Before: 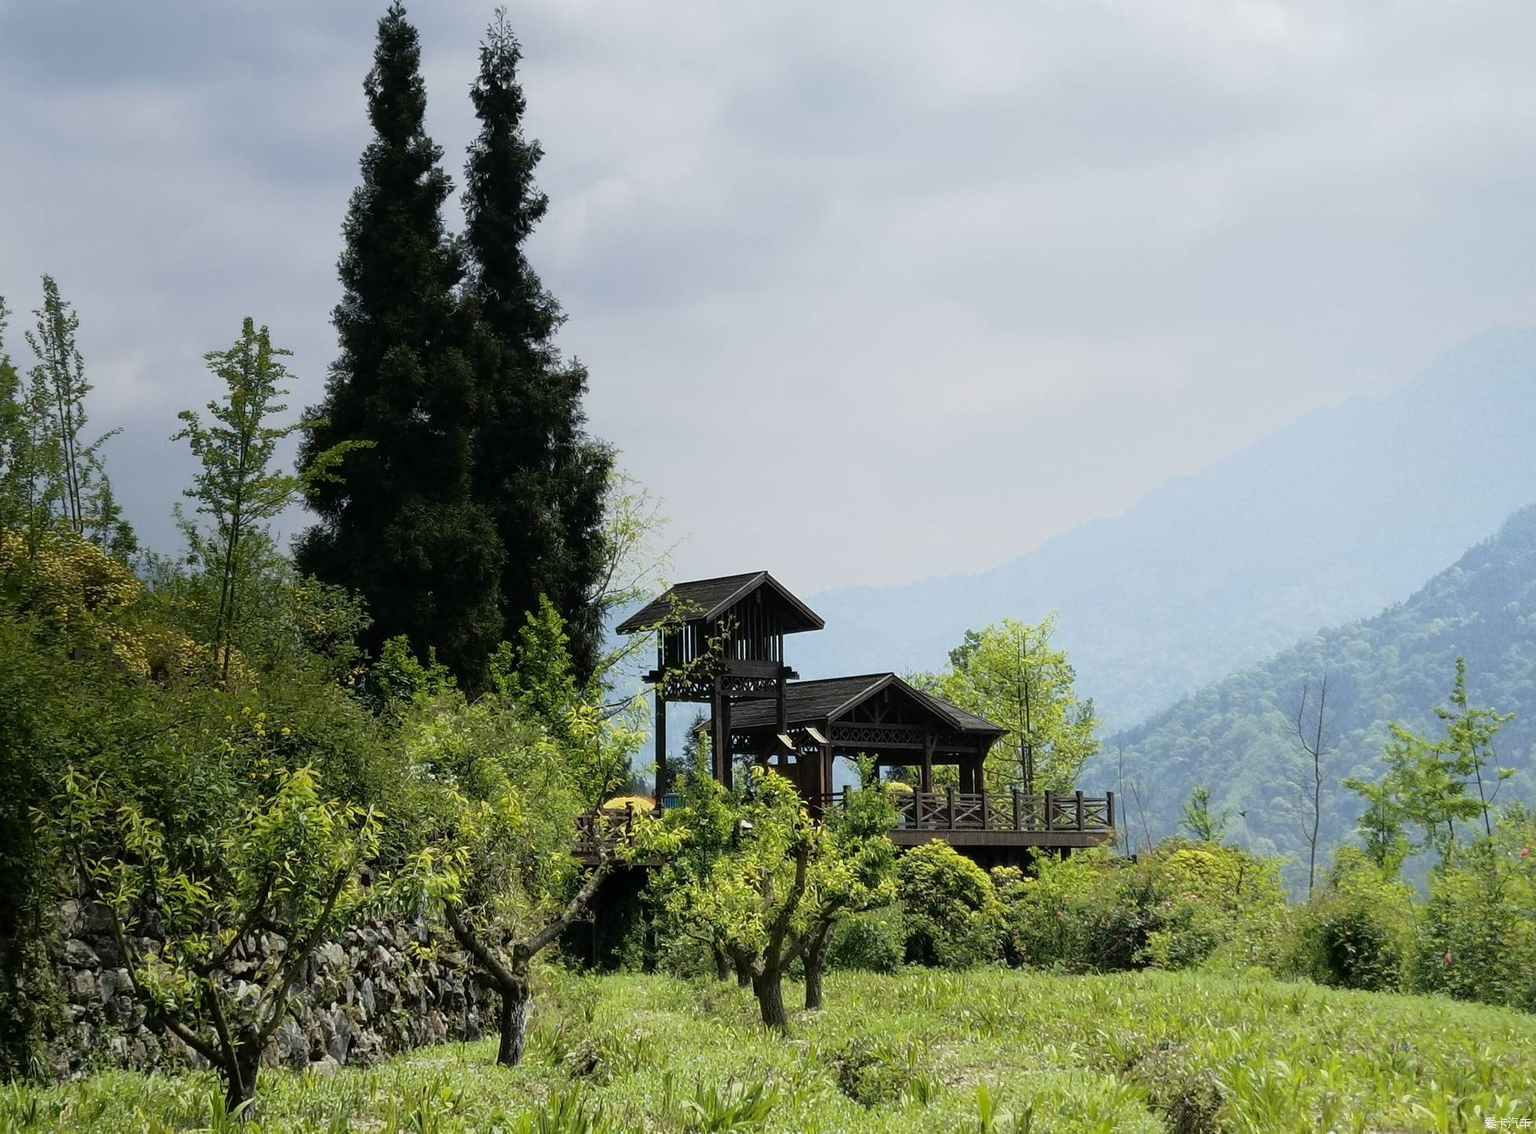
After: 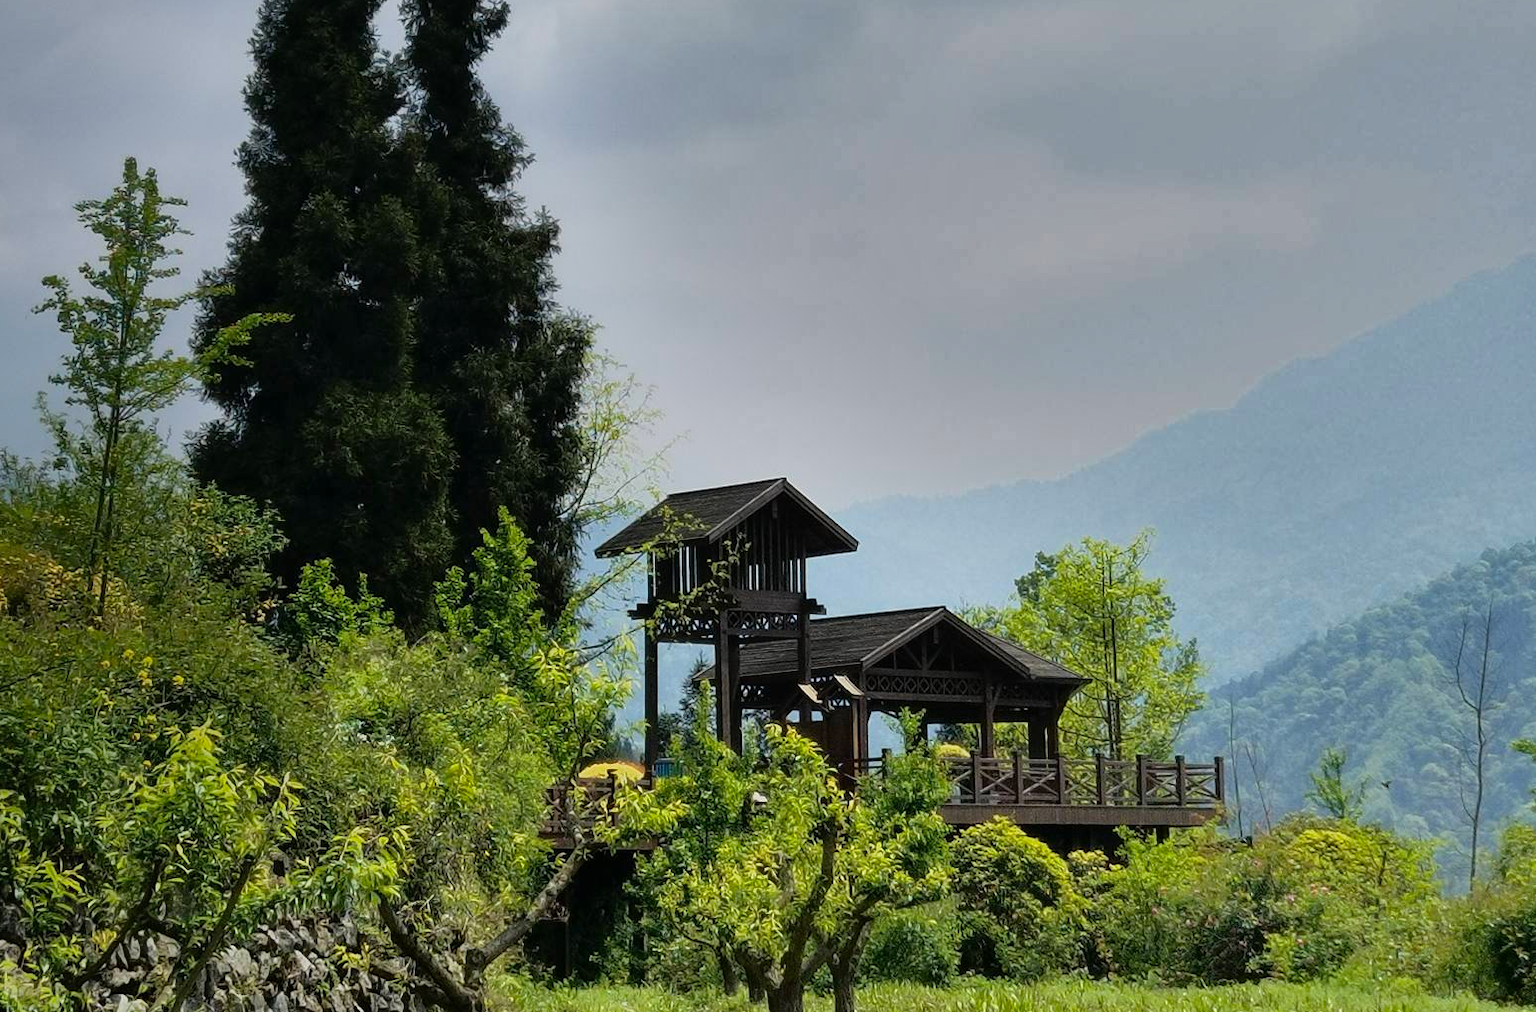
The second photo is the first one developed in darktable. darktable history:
crop: left 9.461%, top 16.994%, right 11.268%, bottom 12.303%
shadows and highlights: white point adjustment -3.5, highlights -63.51, soften with gaussian
